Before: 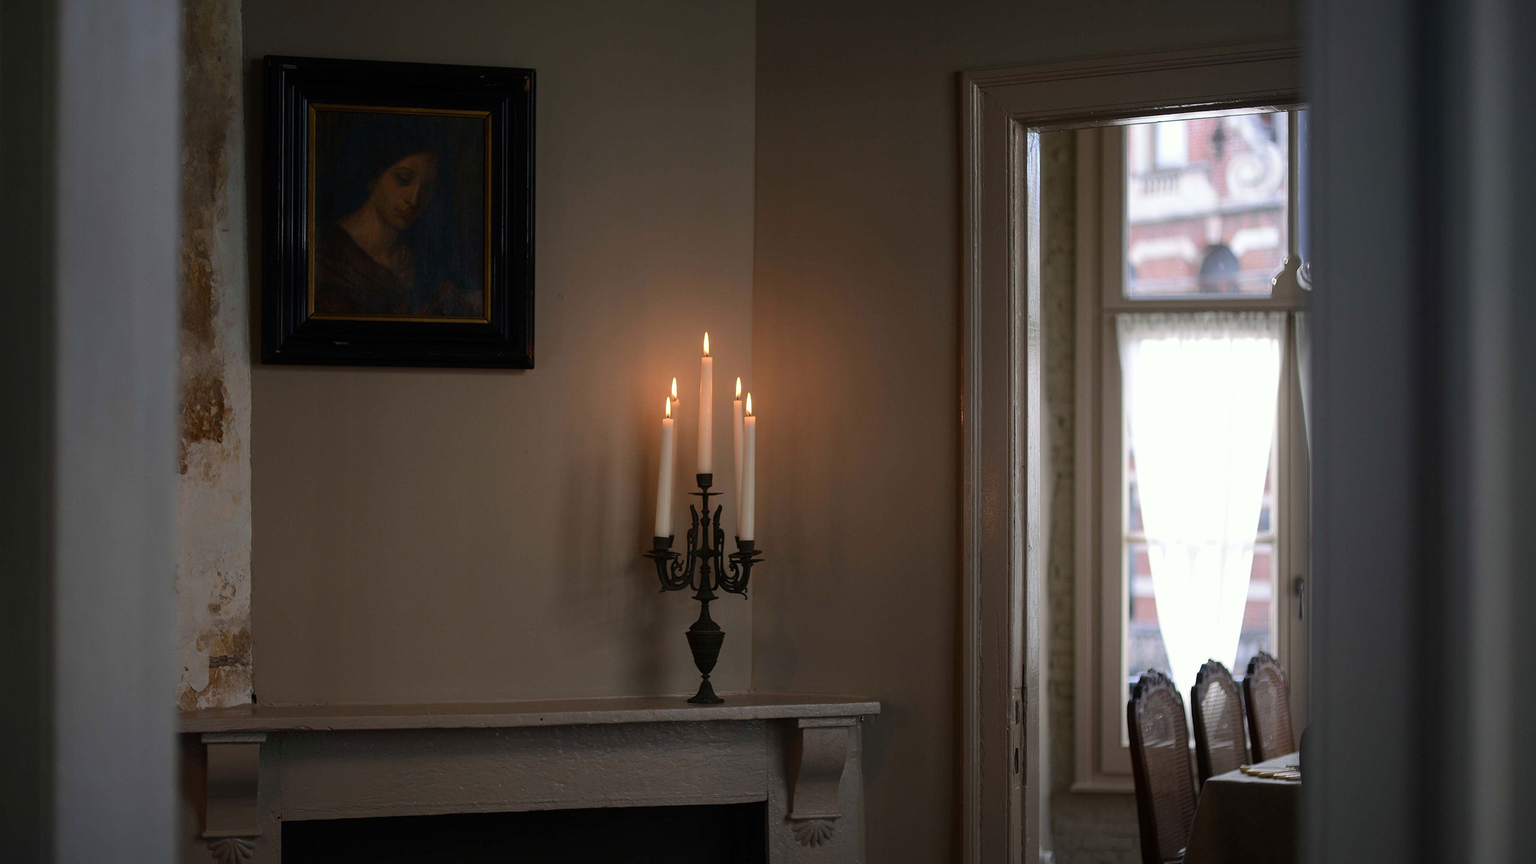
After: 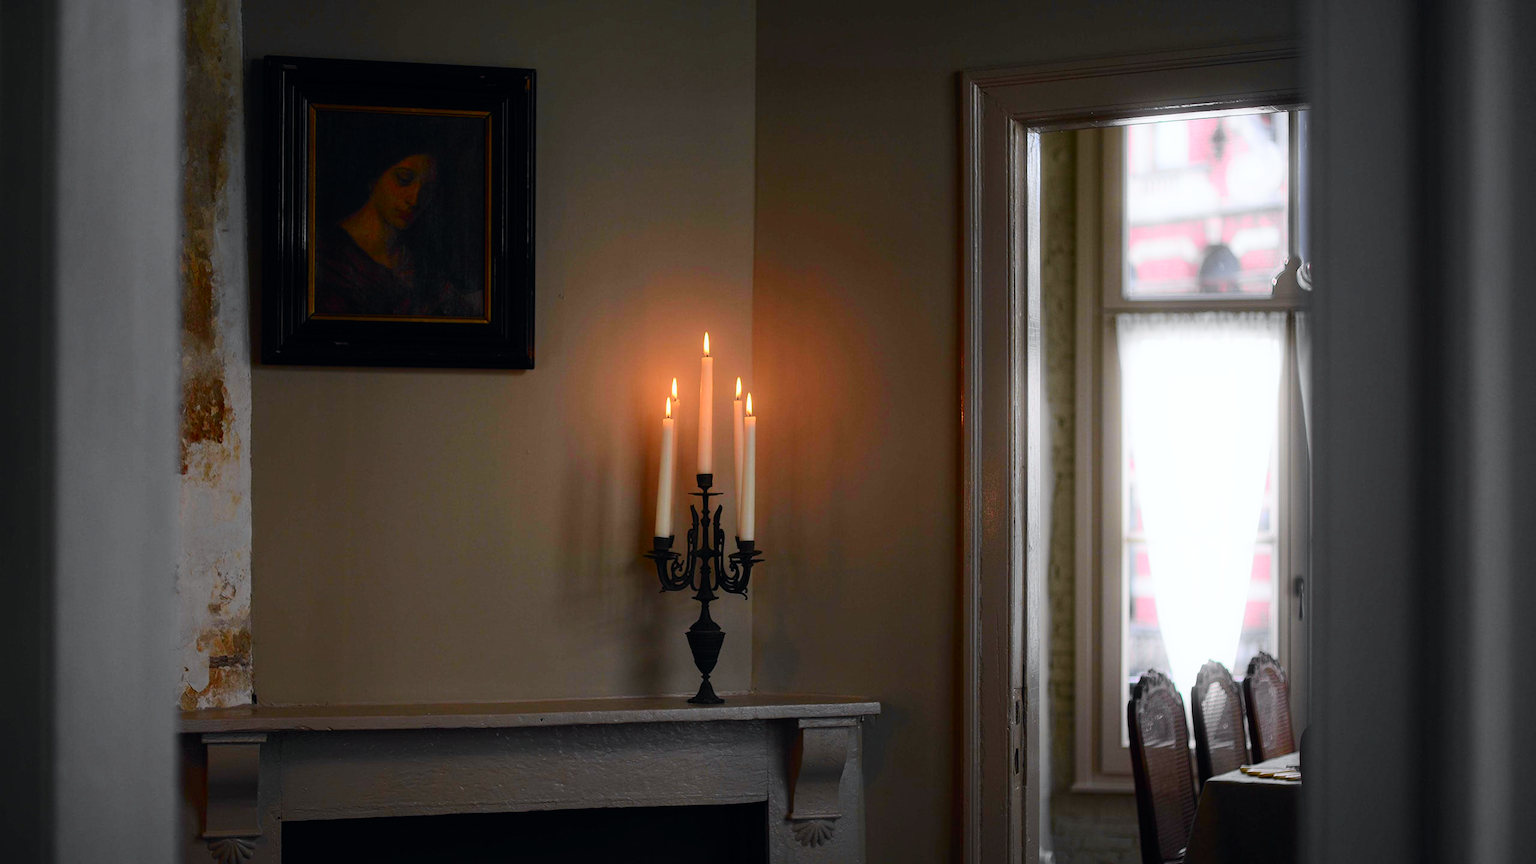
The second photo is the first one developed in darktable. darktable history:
bloom: size 5%, threshold 95%, strength 15%
white balance: red 0.986, blue 1.01
tone curve: curves: ch0 [(0, 0) (0.071, 0.047) (0.266, 0.26) (0.491, 0.552) (0.753, 0.818) (1, 0.983)]; ch1 [(0, 0) (0.346, 0.307) (0.408, 0.369) (0.463, 0.443) (0.482, 0.493) (0.502, 0.5) (0.517, 0.518) (0.546, 0.587) (0.588, 0.643) (0.651, 0.709) (1, 1)]; ch2 [(0, 0) (0.346, 0.34) (0.434, 0.46) (0.485, 0.494) (0.5, 0.494) (0.517, 0.503) (0.535, 0.545) (0.583, 0.634) (0.625, 0.686) (1, 1)], color space Lab, independent channels, preserve colors none
